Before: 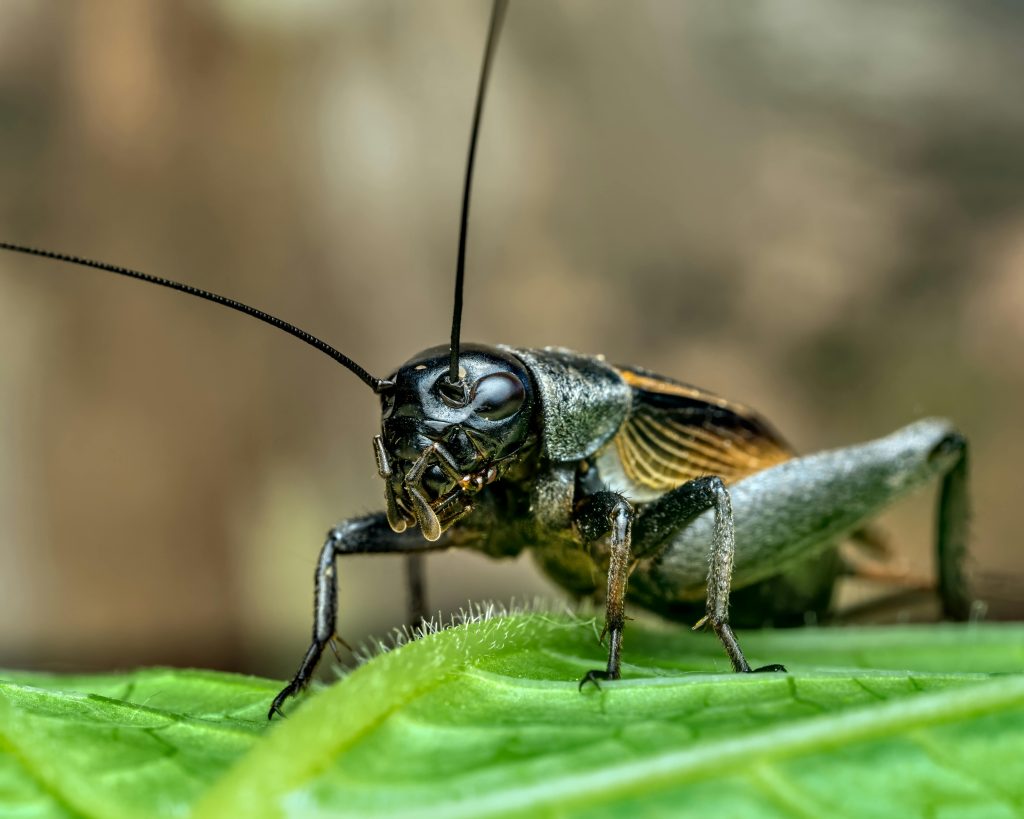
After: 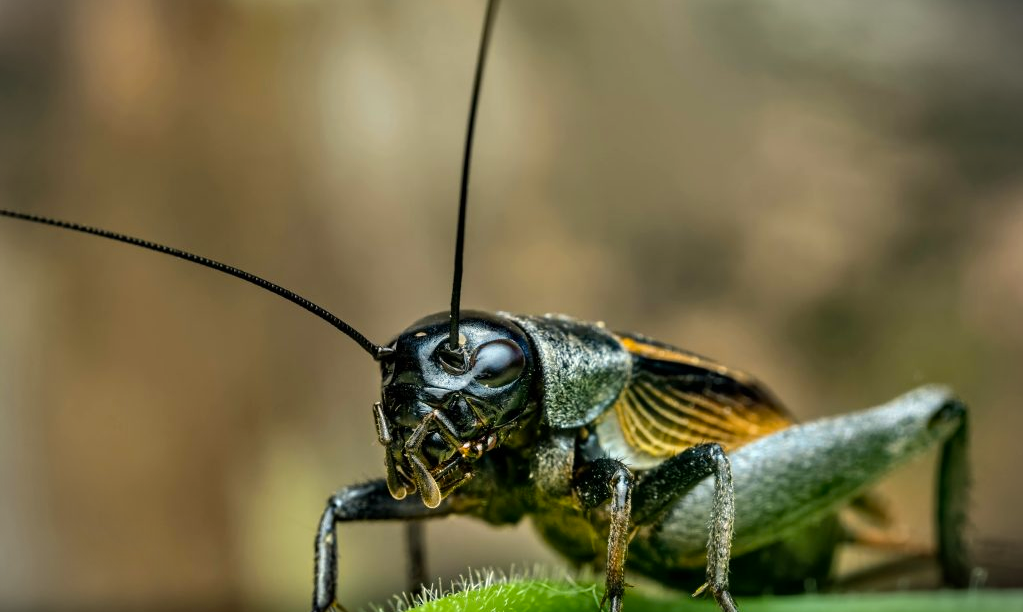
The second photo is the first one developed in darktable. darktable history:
vignetting: fall-off start 88.88%, fall-off radius 44.29%, width/height ratio 1.167
shadows and highlights: soften with gaussian
color balance rgb: shadows lift › luminance -20.42%, highlights gain › chroma 1.062%, highlights gain › hue 60.19°, perceptual saturation grading › global saturation 9.888%, global vibrance 20%
crop: top 4.063%, bottom 21.203%
